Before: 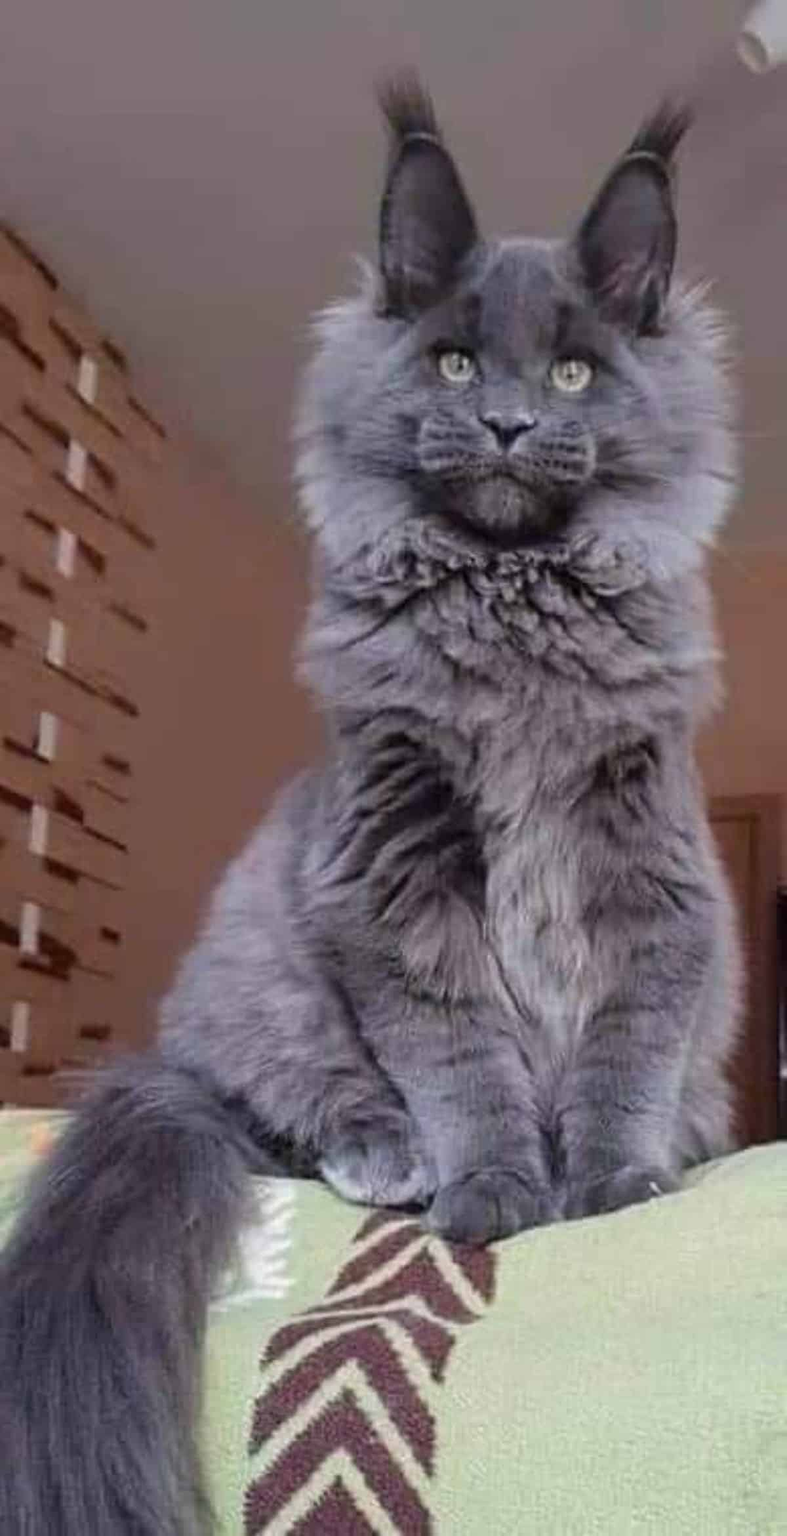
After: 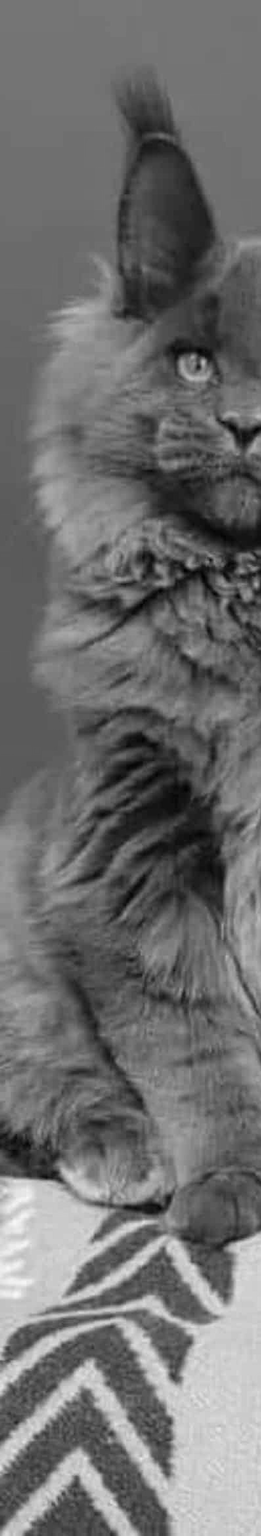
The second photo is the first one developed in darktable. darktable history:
white balance: emerald 1
tone equalizer: on, module defaults
monochrome: on, module defaults
crop: left 33.36%, right 33.36%
